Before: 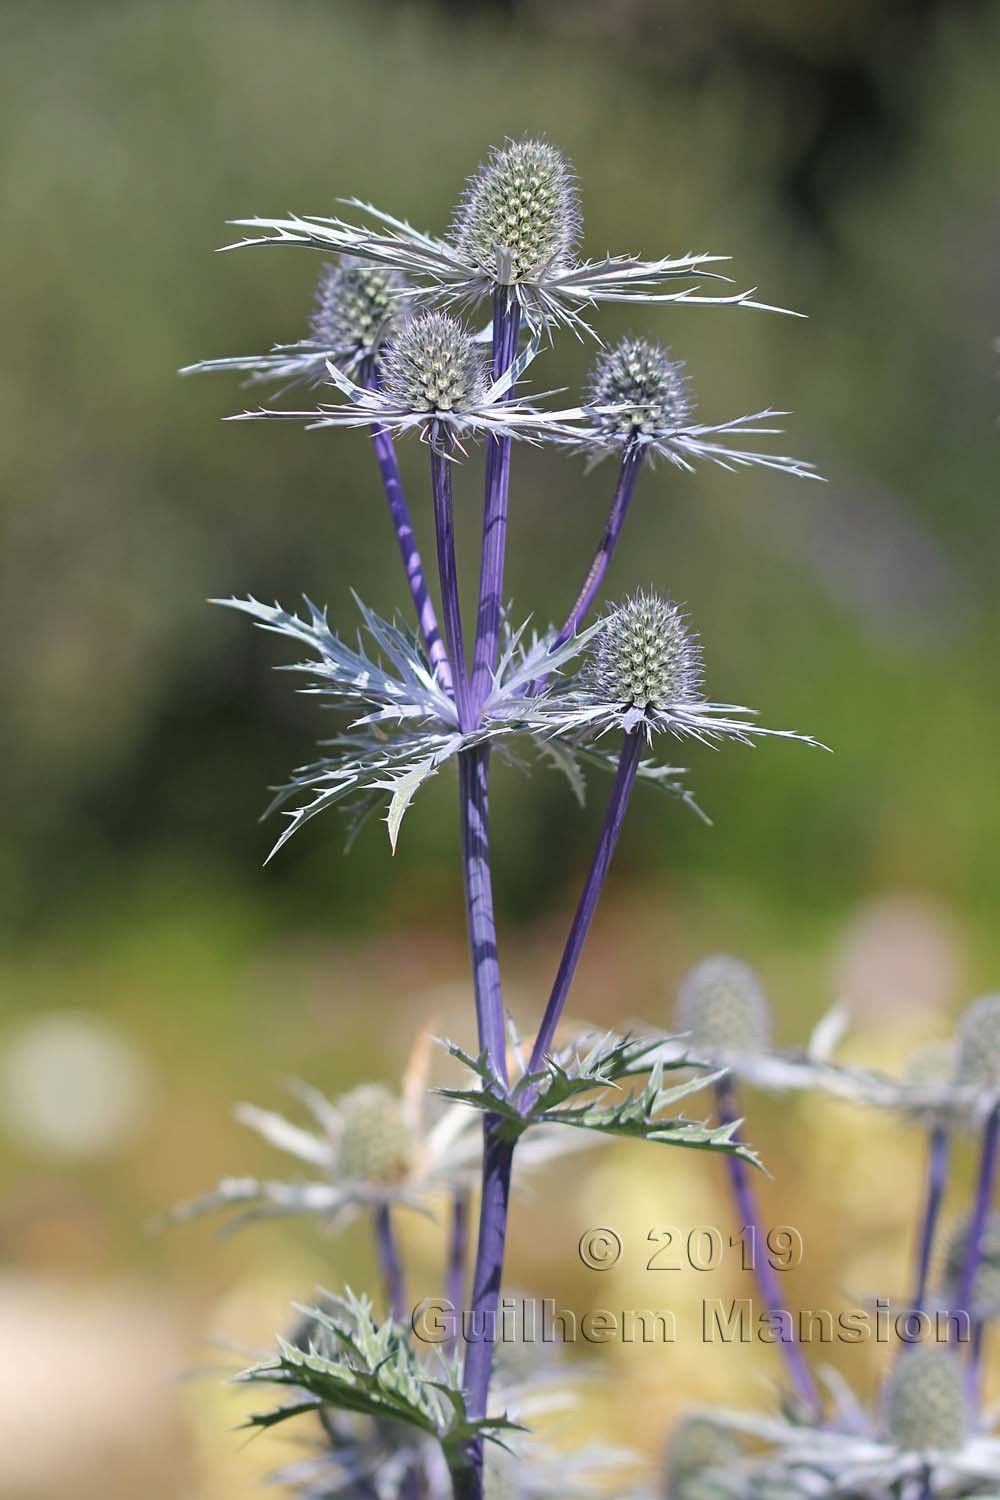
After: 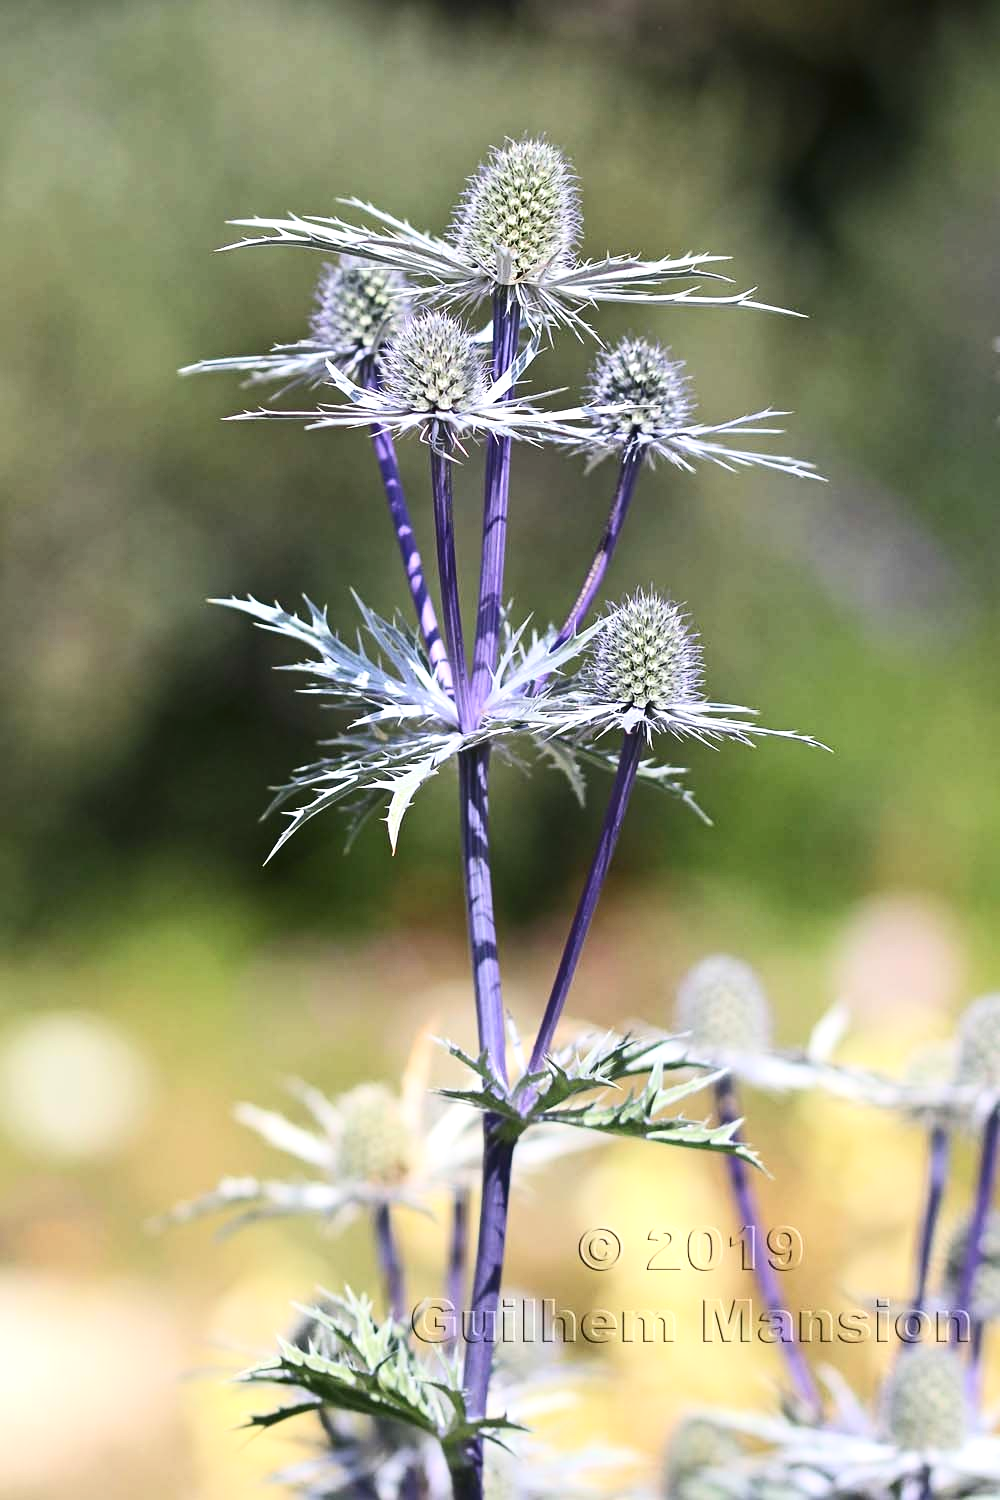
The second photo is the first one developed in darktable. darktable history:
contrast brightness saturation: contrast 0.272
exposure: black level correction 0, exposure 0.498 EV, compensate highlight preservation false
